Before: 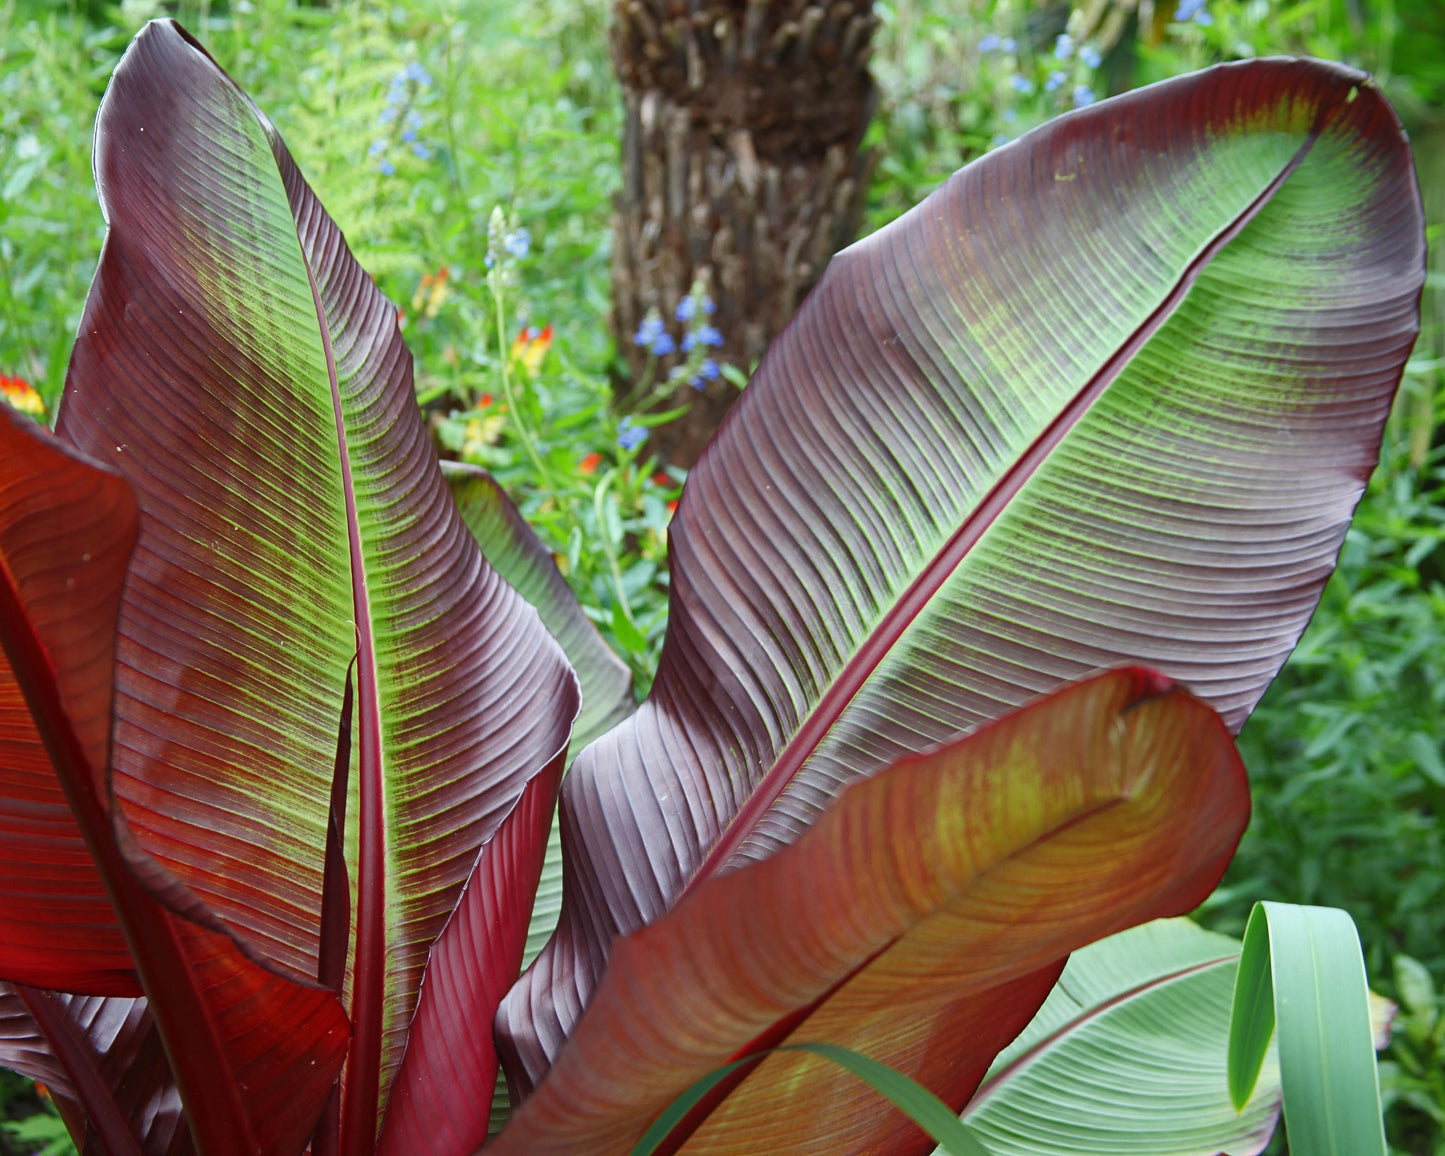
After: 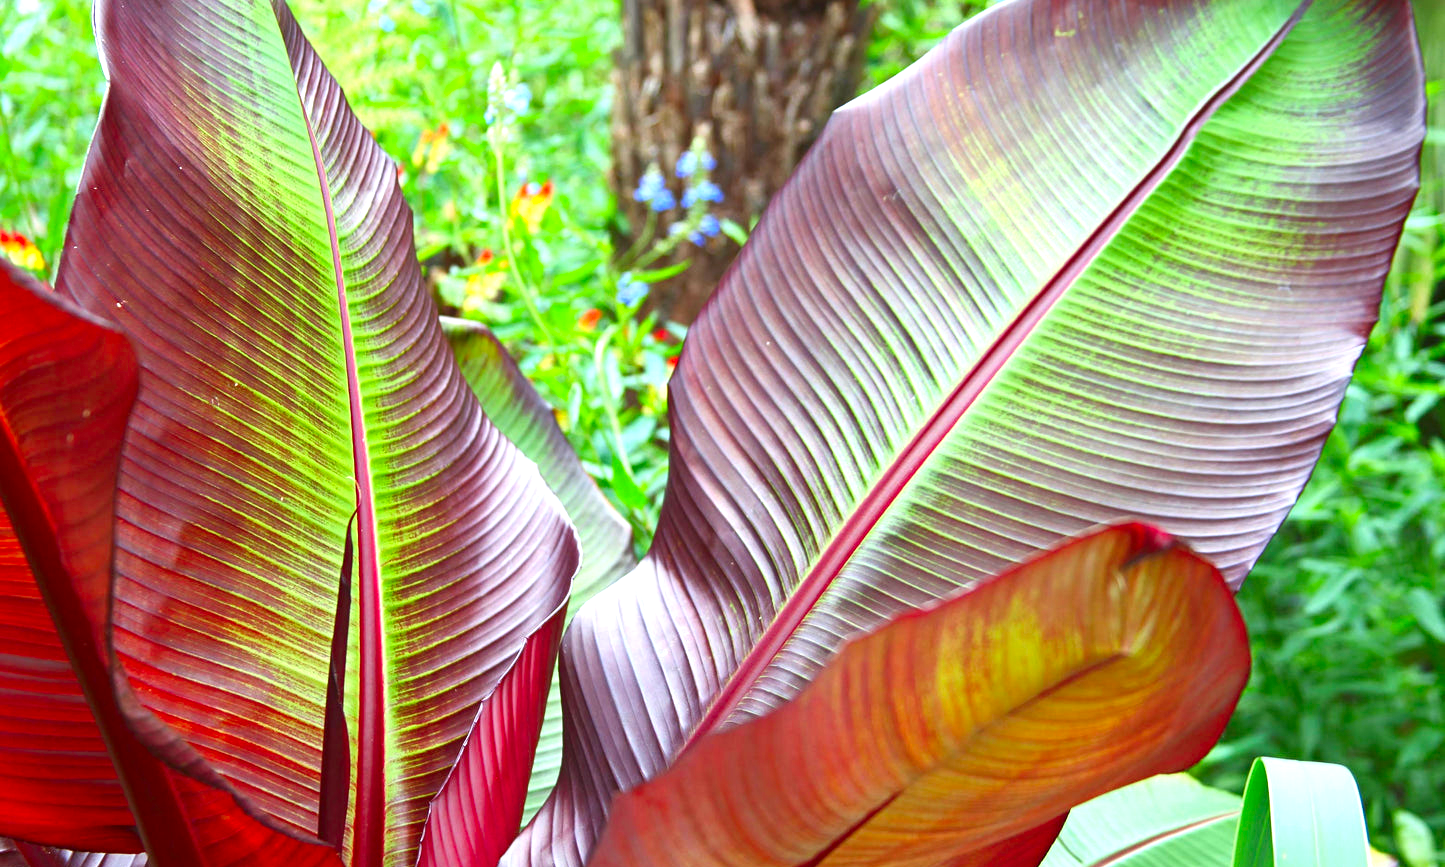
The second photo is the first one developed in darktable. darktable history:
exposure: black level correction 0, exposure 0.95 EV, compensate exposure bias true, compensate highlight preservation false
crop and rotate: top 12.5%, bottom 12.5%
contrast brightness saturation: contrast 0.09, saturation 0.28
